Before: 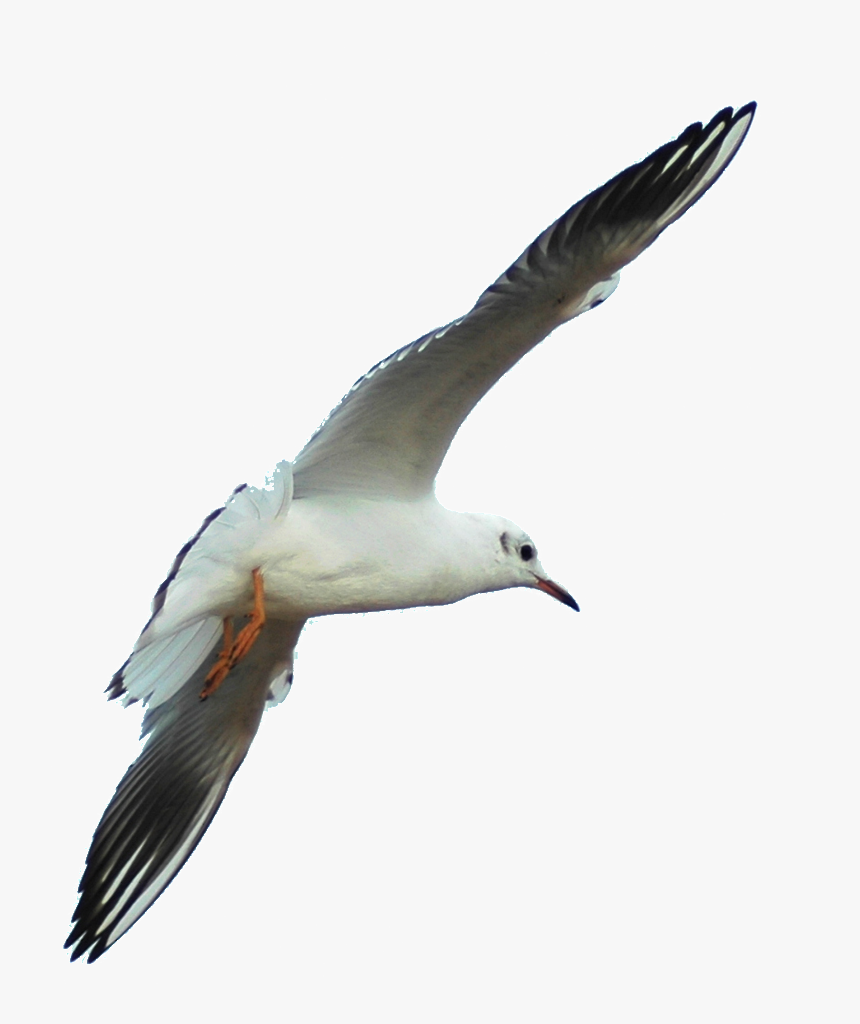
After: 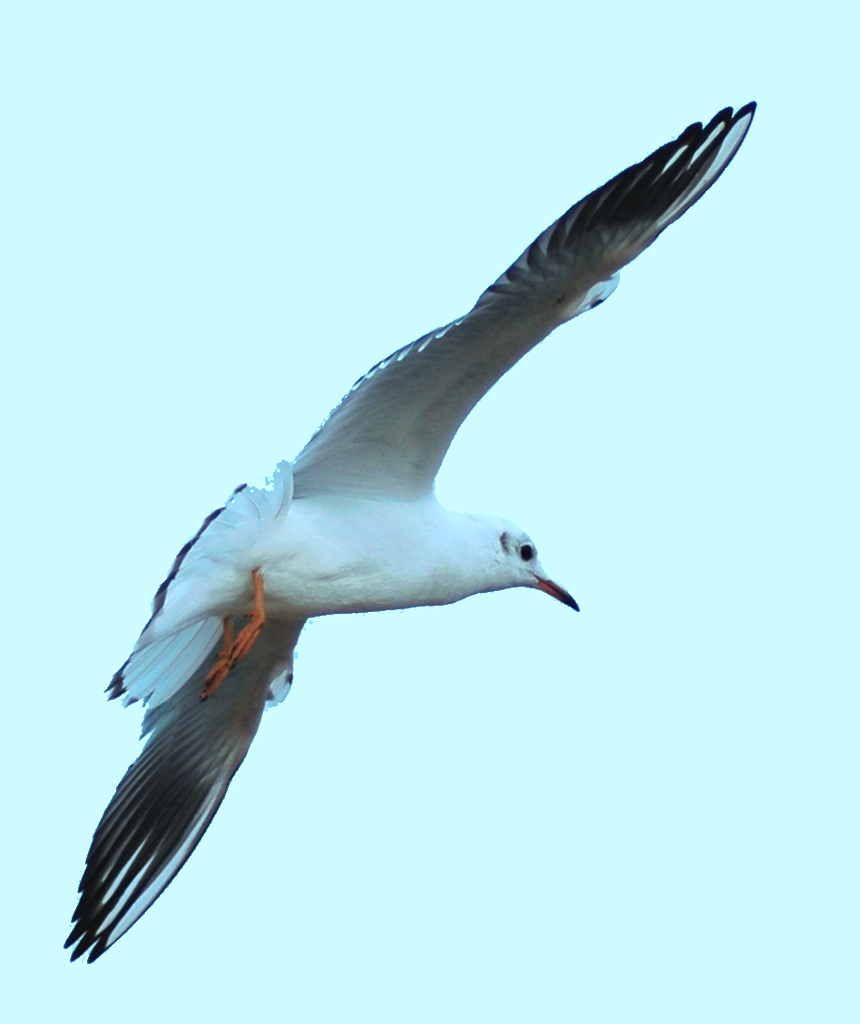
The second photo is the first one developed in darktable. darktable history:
contrast brightness saturation: contrast -0.02, brightness -0.01, saturation 0.03
color correction: highlights a* -9.35, highlights b* -23.15
